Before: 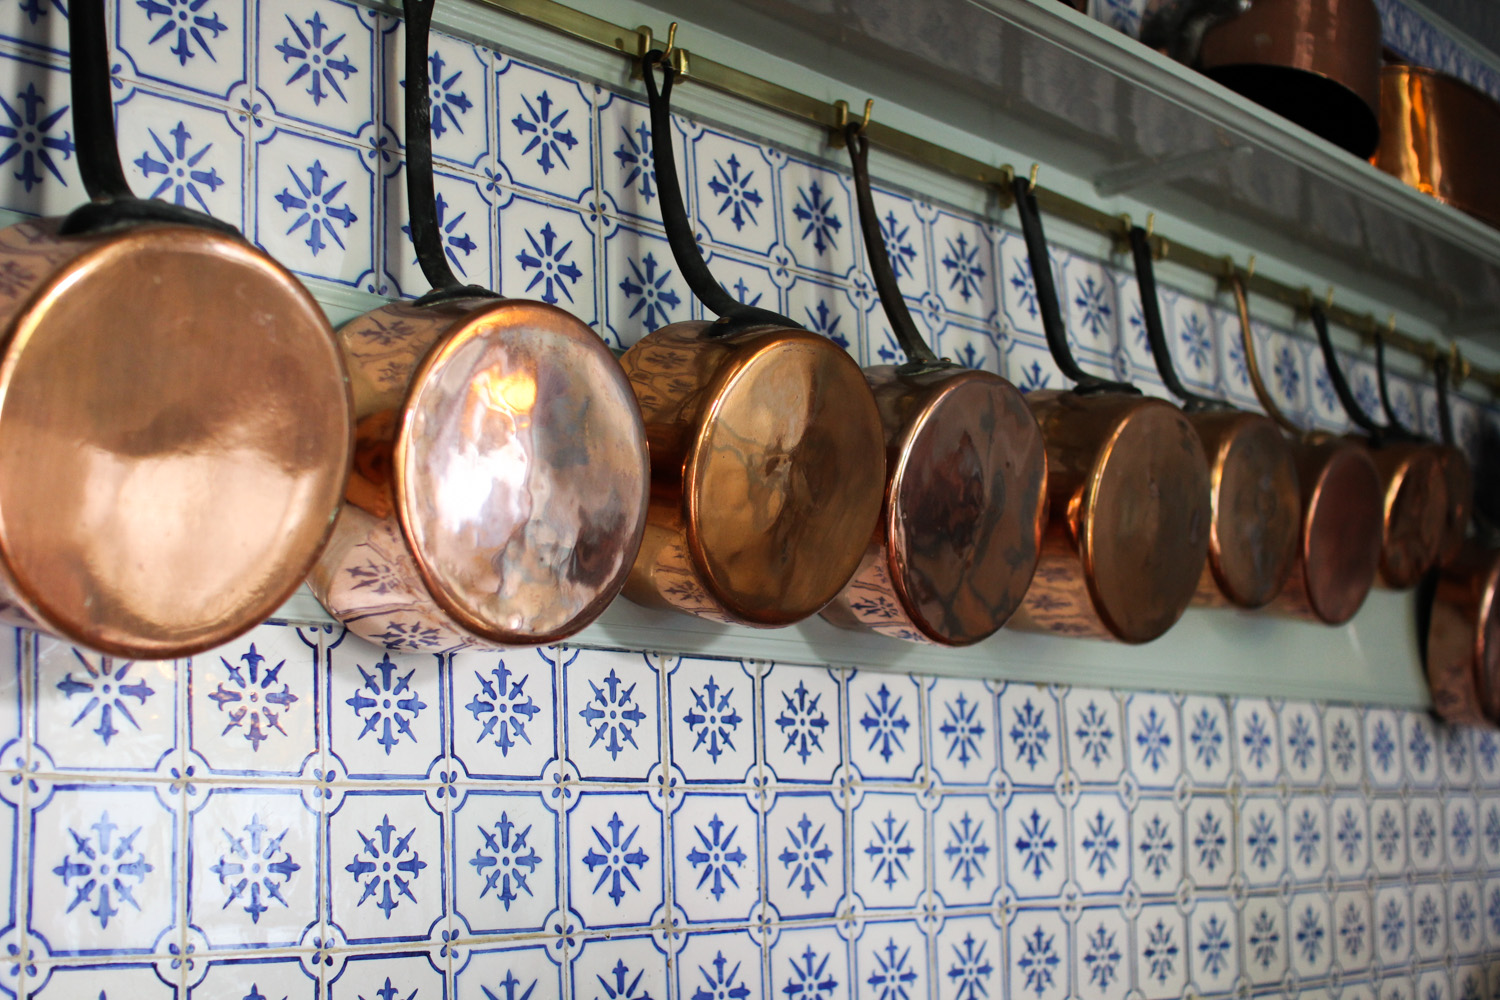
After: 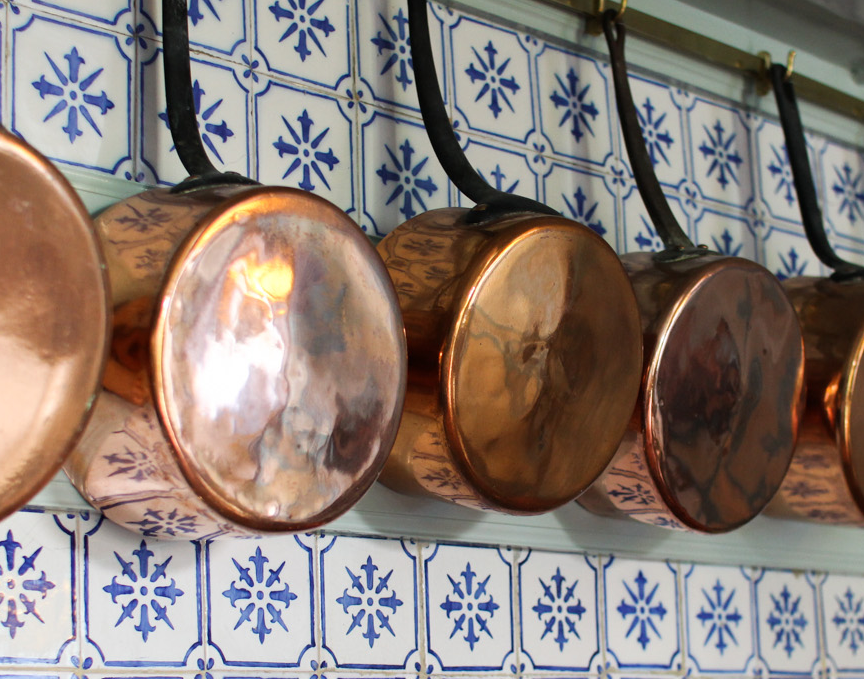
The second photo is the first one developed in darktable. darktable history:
crop: left 16.238%, top 11.31%, right 26.113%, bottom 20.74%
